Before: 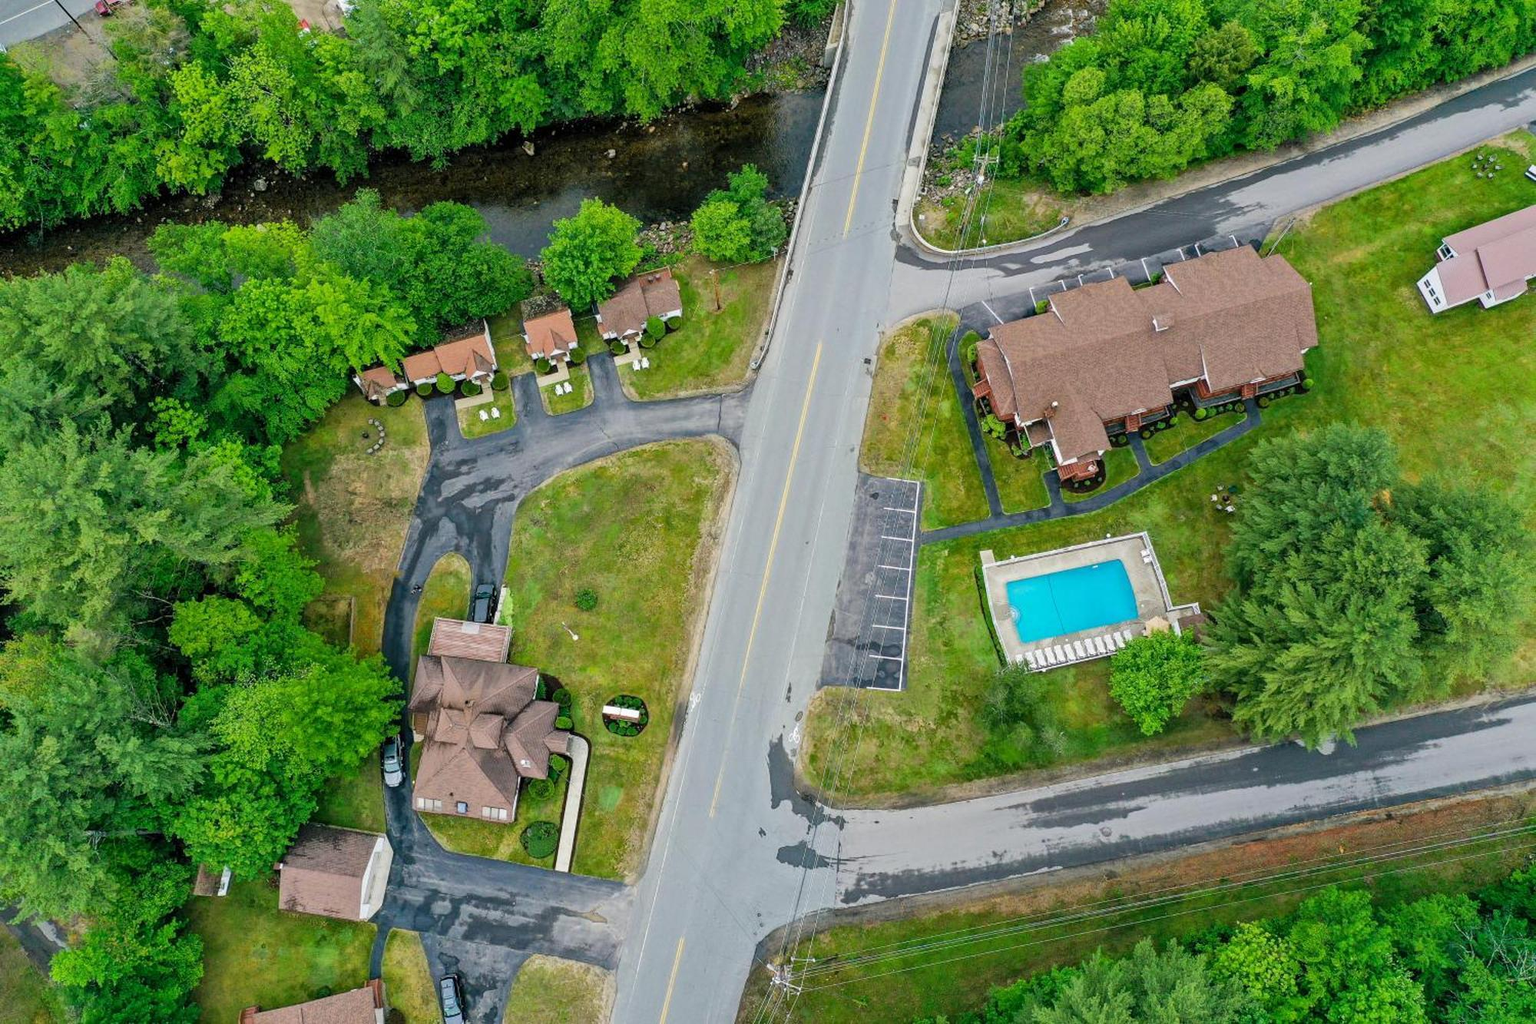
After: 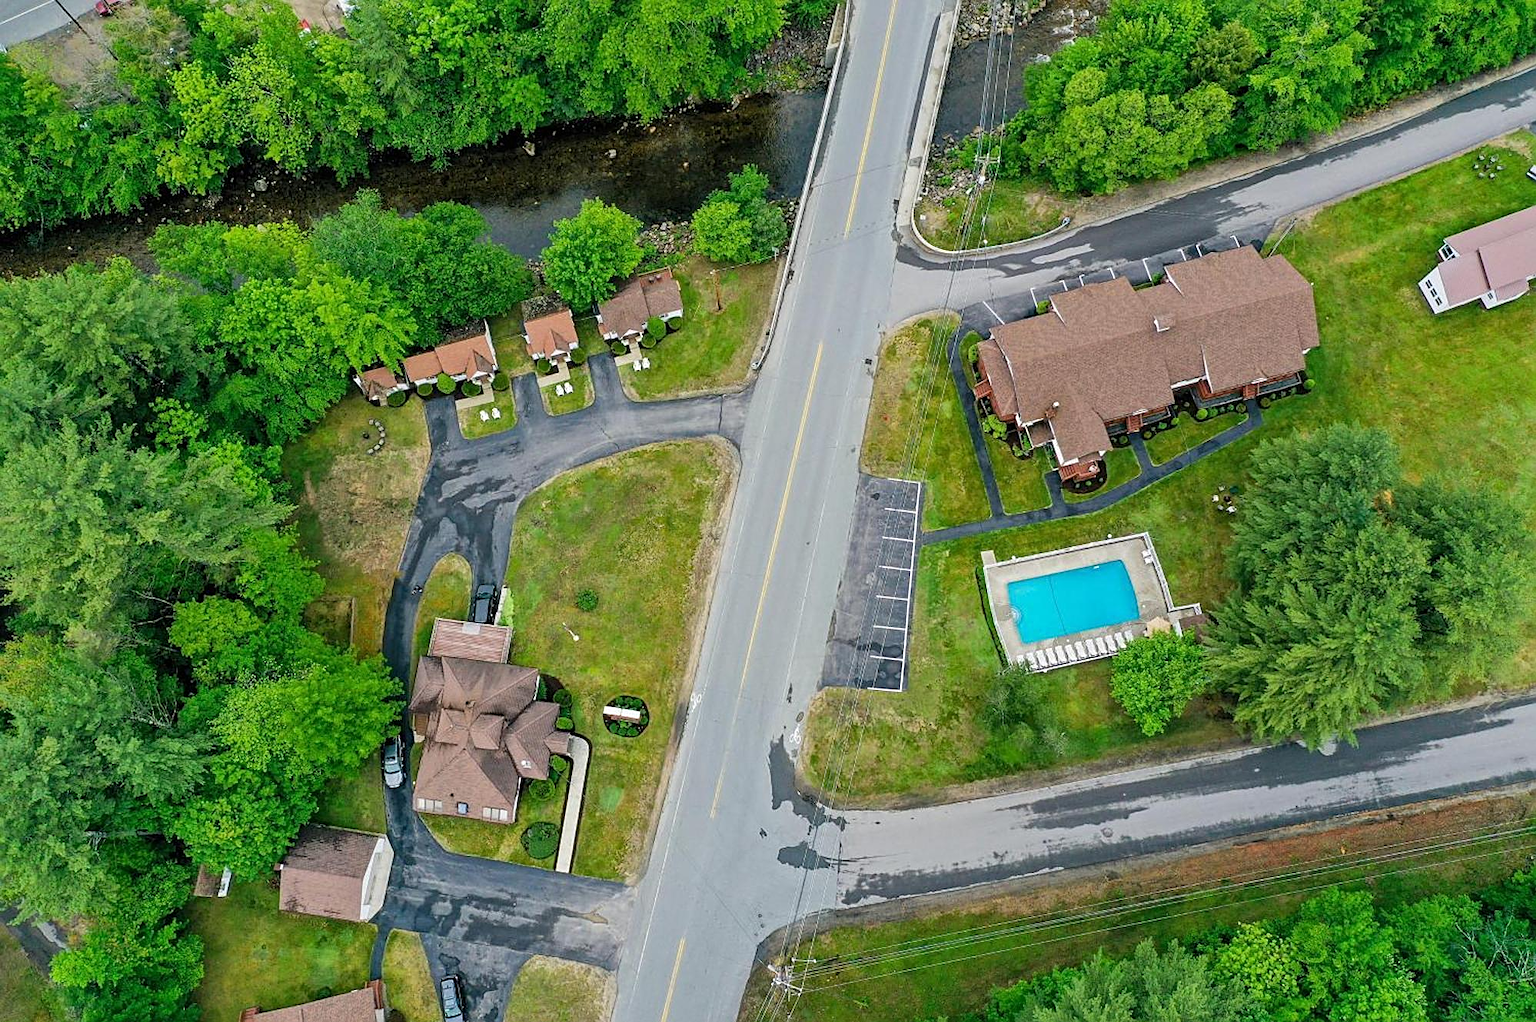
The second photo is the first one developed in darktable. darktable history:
sharpen: on, module defaults
crop: top 0.05%, bottom 0.098%
